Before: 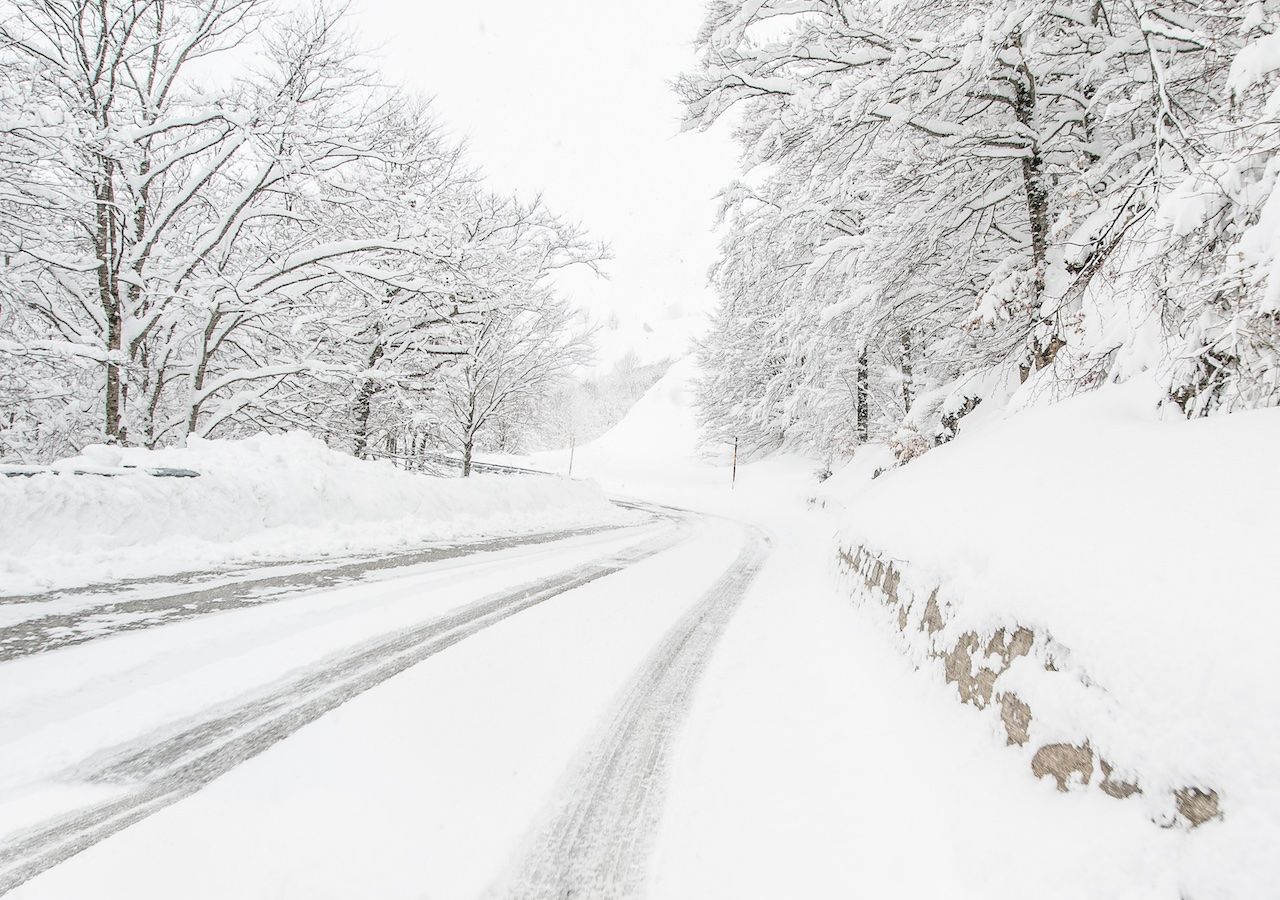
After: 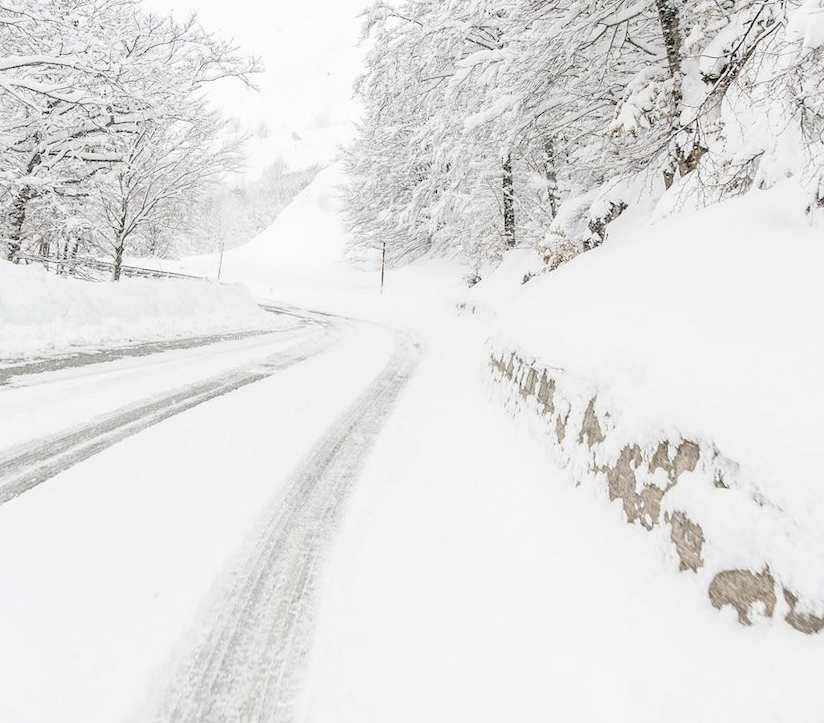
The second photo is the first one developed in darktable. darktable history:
rotate and perspective: rotation 0.128°, lens shift (vertical) -0.181, lens shift (horizontal) -0.044, shear 0.001, automatic cropping off
crop and rotate: left 28.256%, top 17.734%, right 12.656%, bottom 3.573%
color contrast: green-magenta contrast 0.81
